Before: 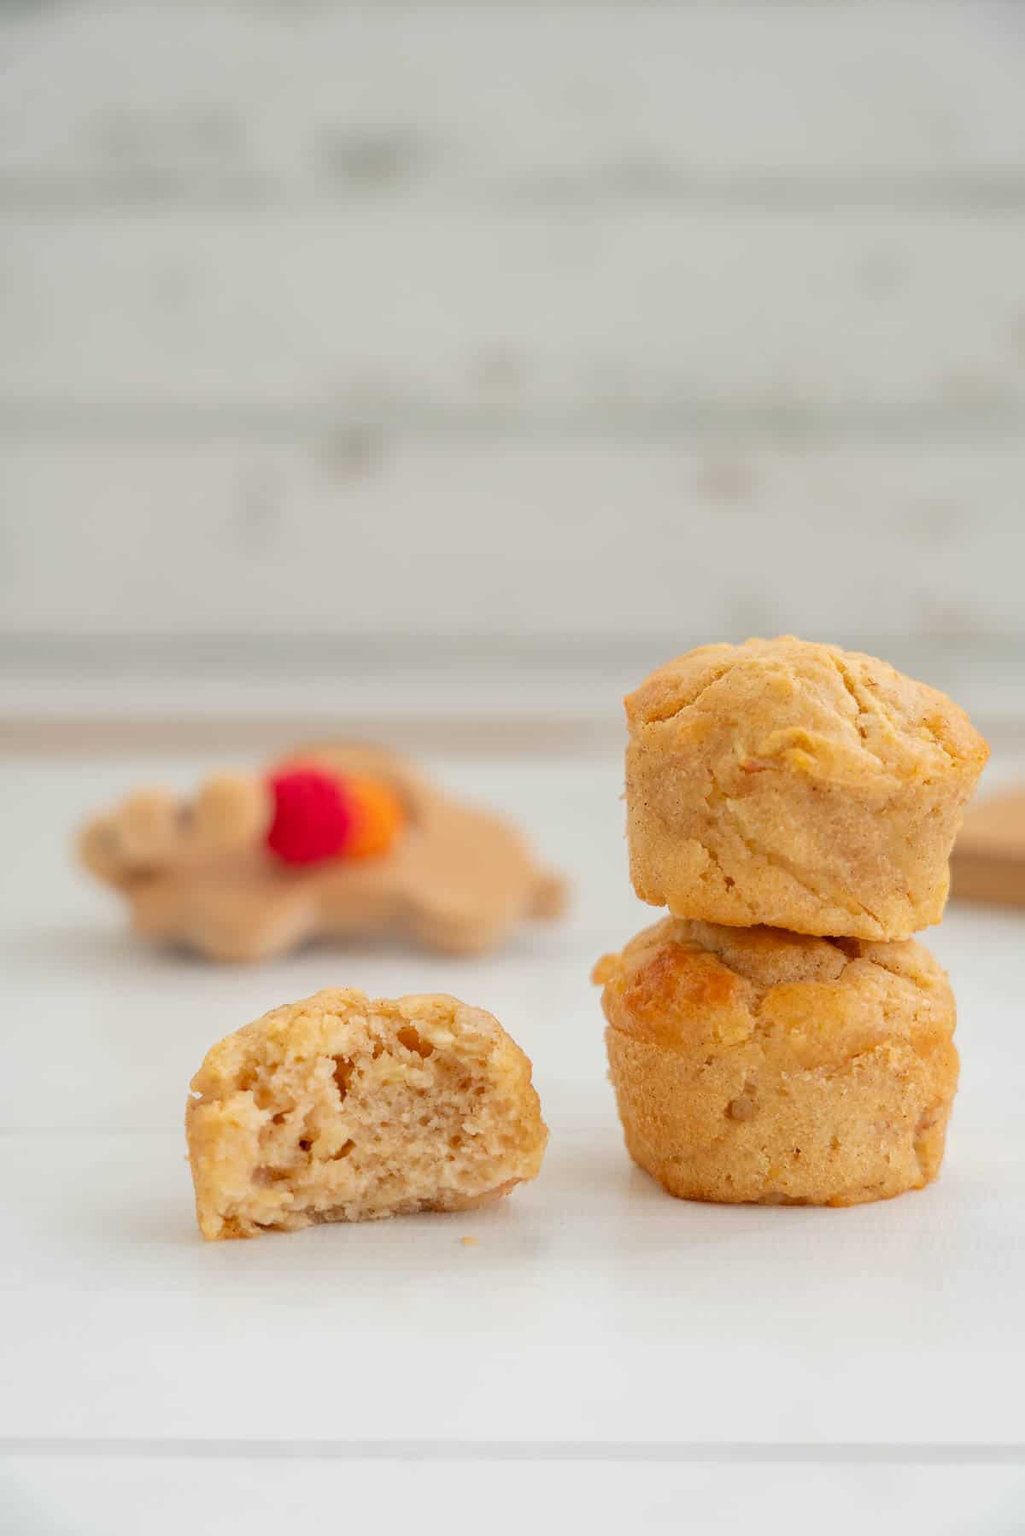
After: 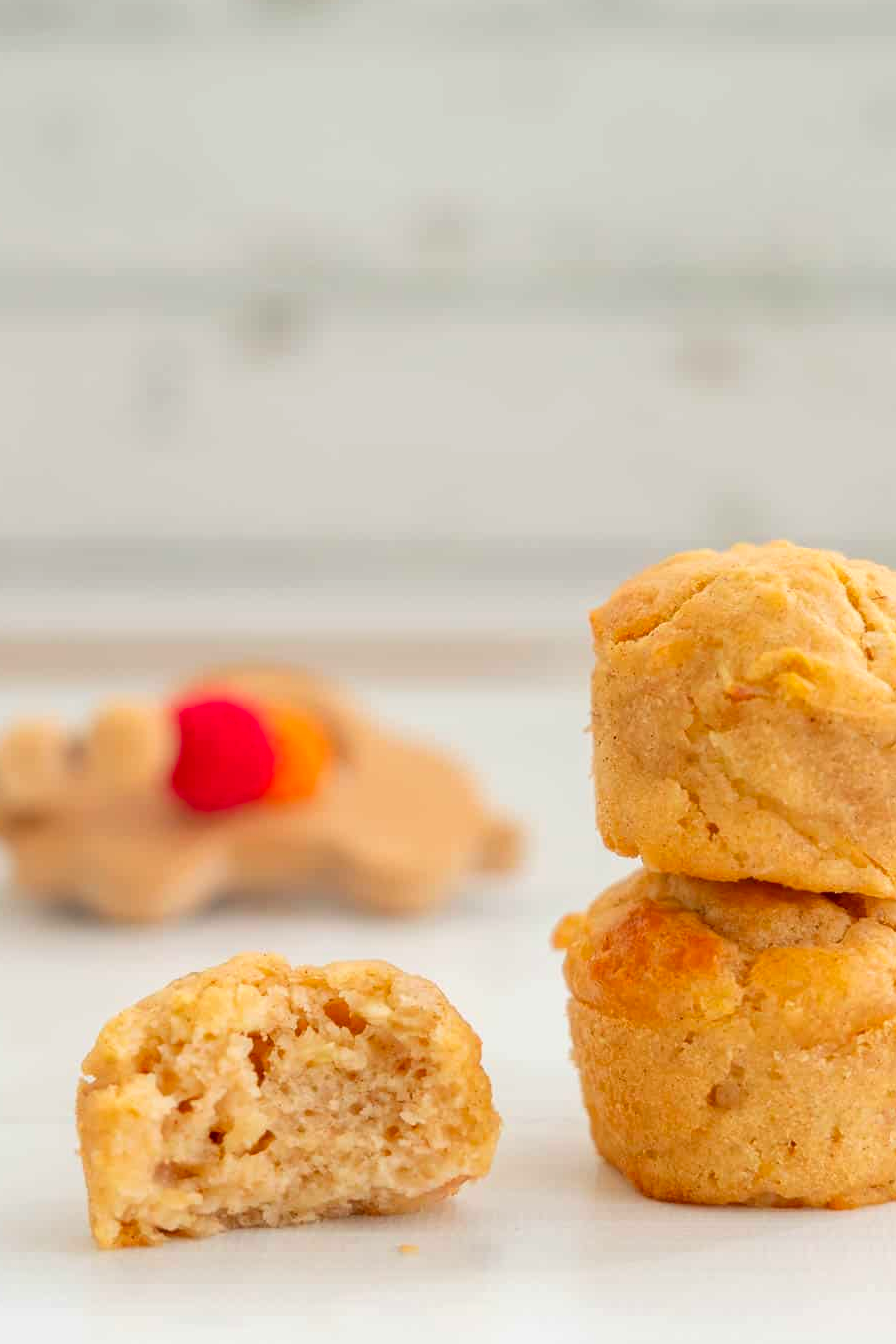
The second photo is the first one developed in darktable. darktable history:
exposure: exposure 0.197 EV, compensate highlight preservation false
contrast brightness saturation: saturation 0.18
crop and rotate: left 11.831%, top 11.346%, right 13.429%, bottom 13.899%
